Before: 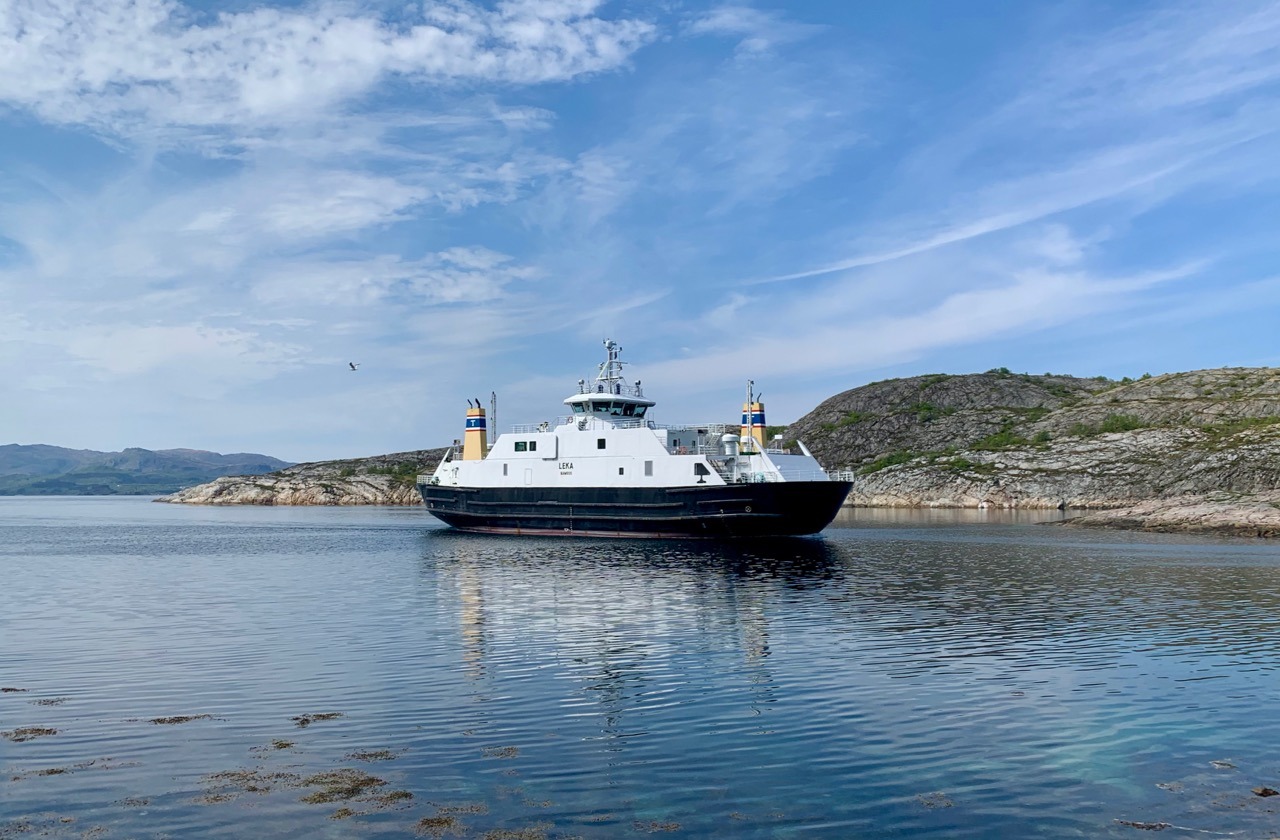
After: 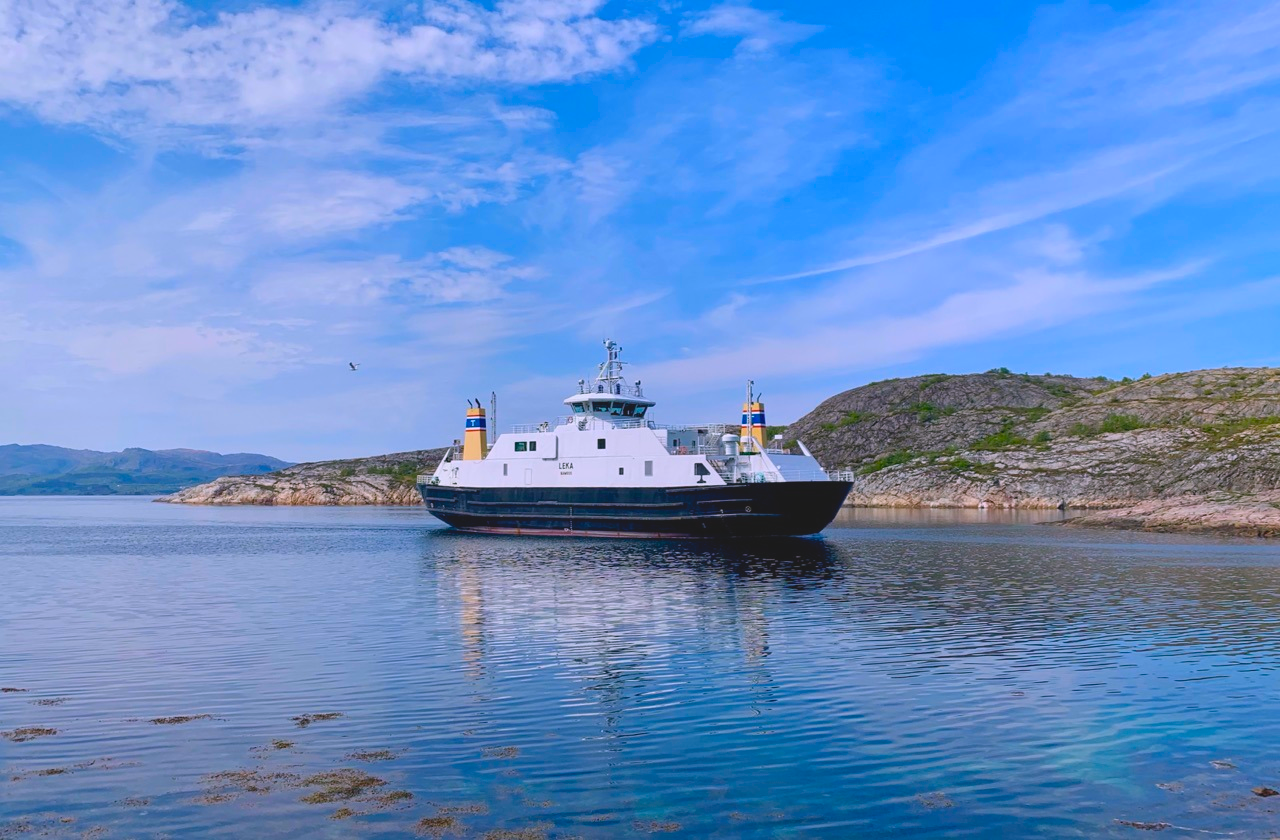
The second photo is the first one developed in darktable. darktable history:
white balance: red 1.05, blue 1.072
contrast brightness saturation: contrast -0.19, saturation 0.19
tone equalizer: on, module defaults
color balance rgb: perceptual saturation grading › global saturation 25%, global vibrance 10%
